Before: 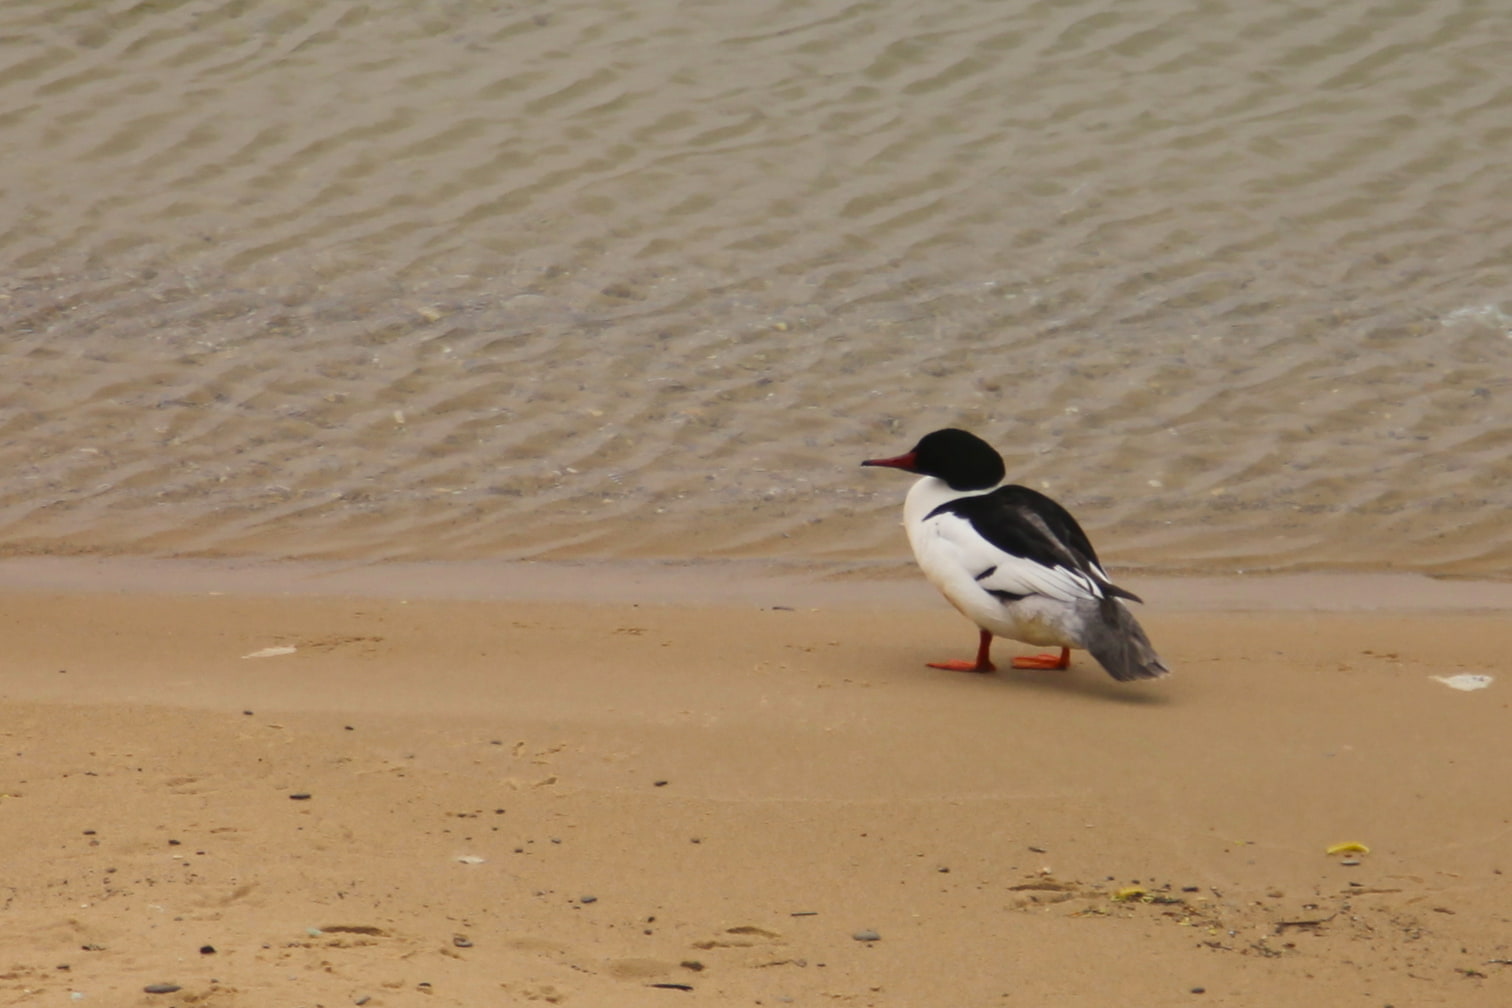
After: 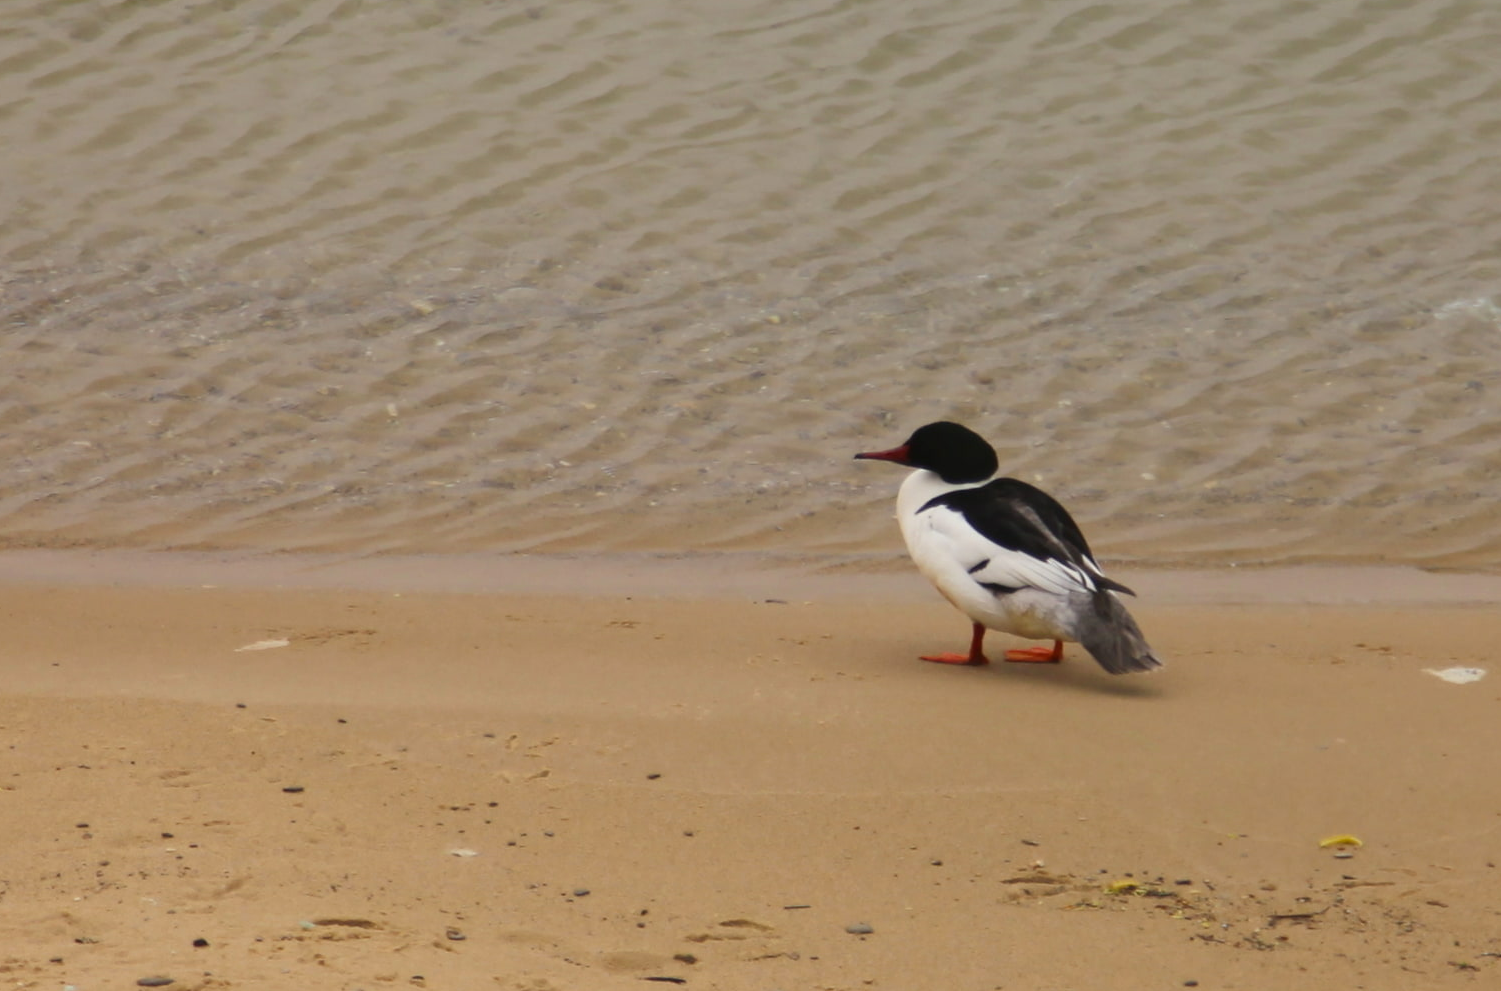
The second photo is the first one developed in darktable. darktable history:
crop: left 0.498%, top 0.704%, right 0.184%, bottom 0.904%
